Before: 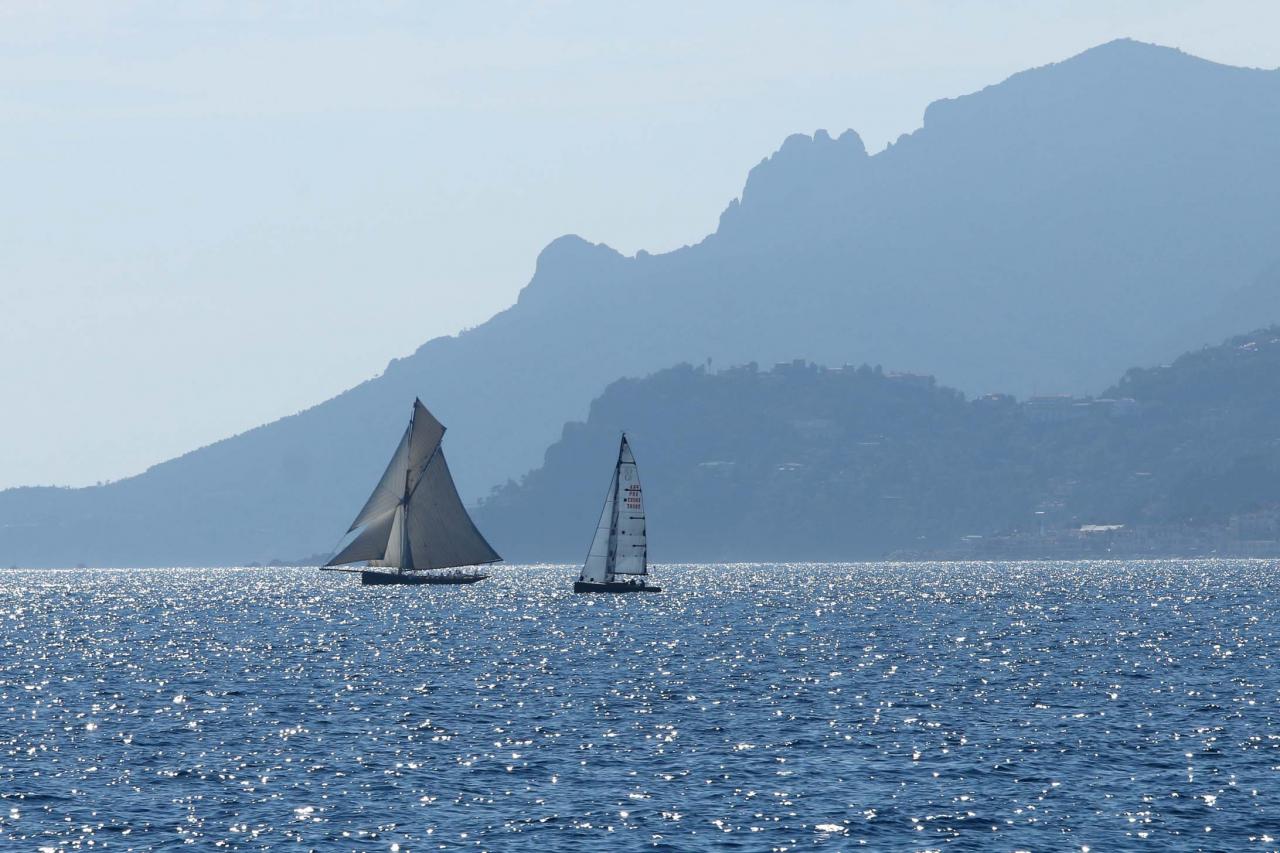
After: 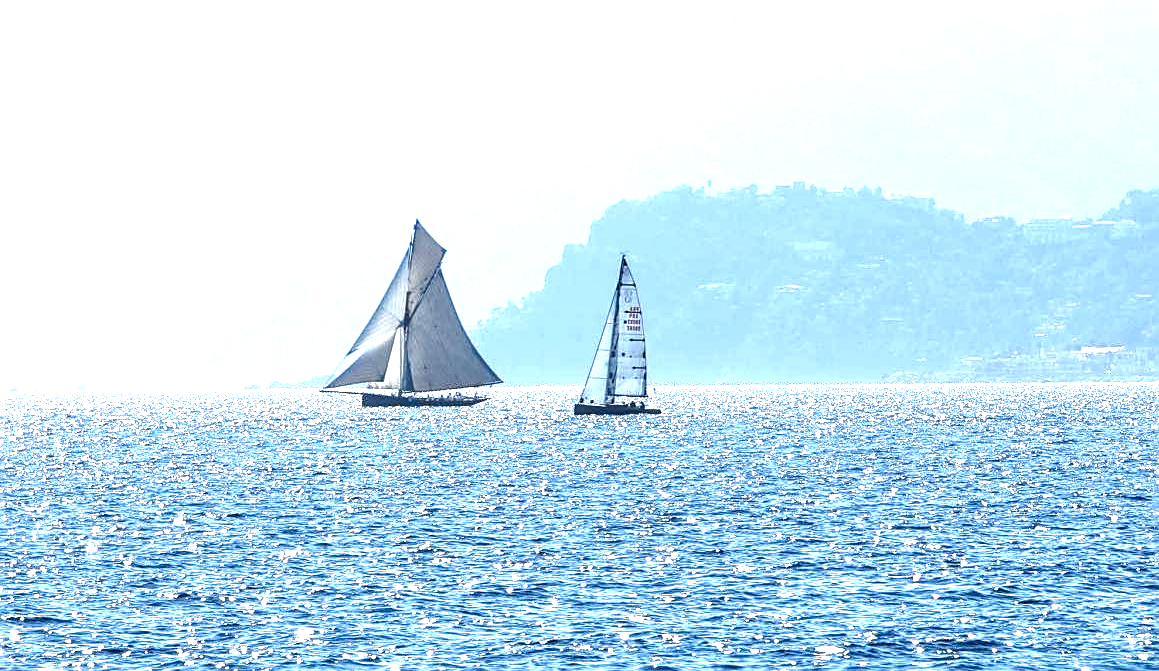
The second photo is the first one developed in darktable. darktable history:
exposure: exposure 2 EV, compensate exposure bias true, compensate highlight preservation false
crop: top 20.916%, right 9.437%, bottom 0.316%
local contrast: highlights 60%, shadows 60%, detail 160%
sharpen: on, module defaults
